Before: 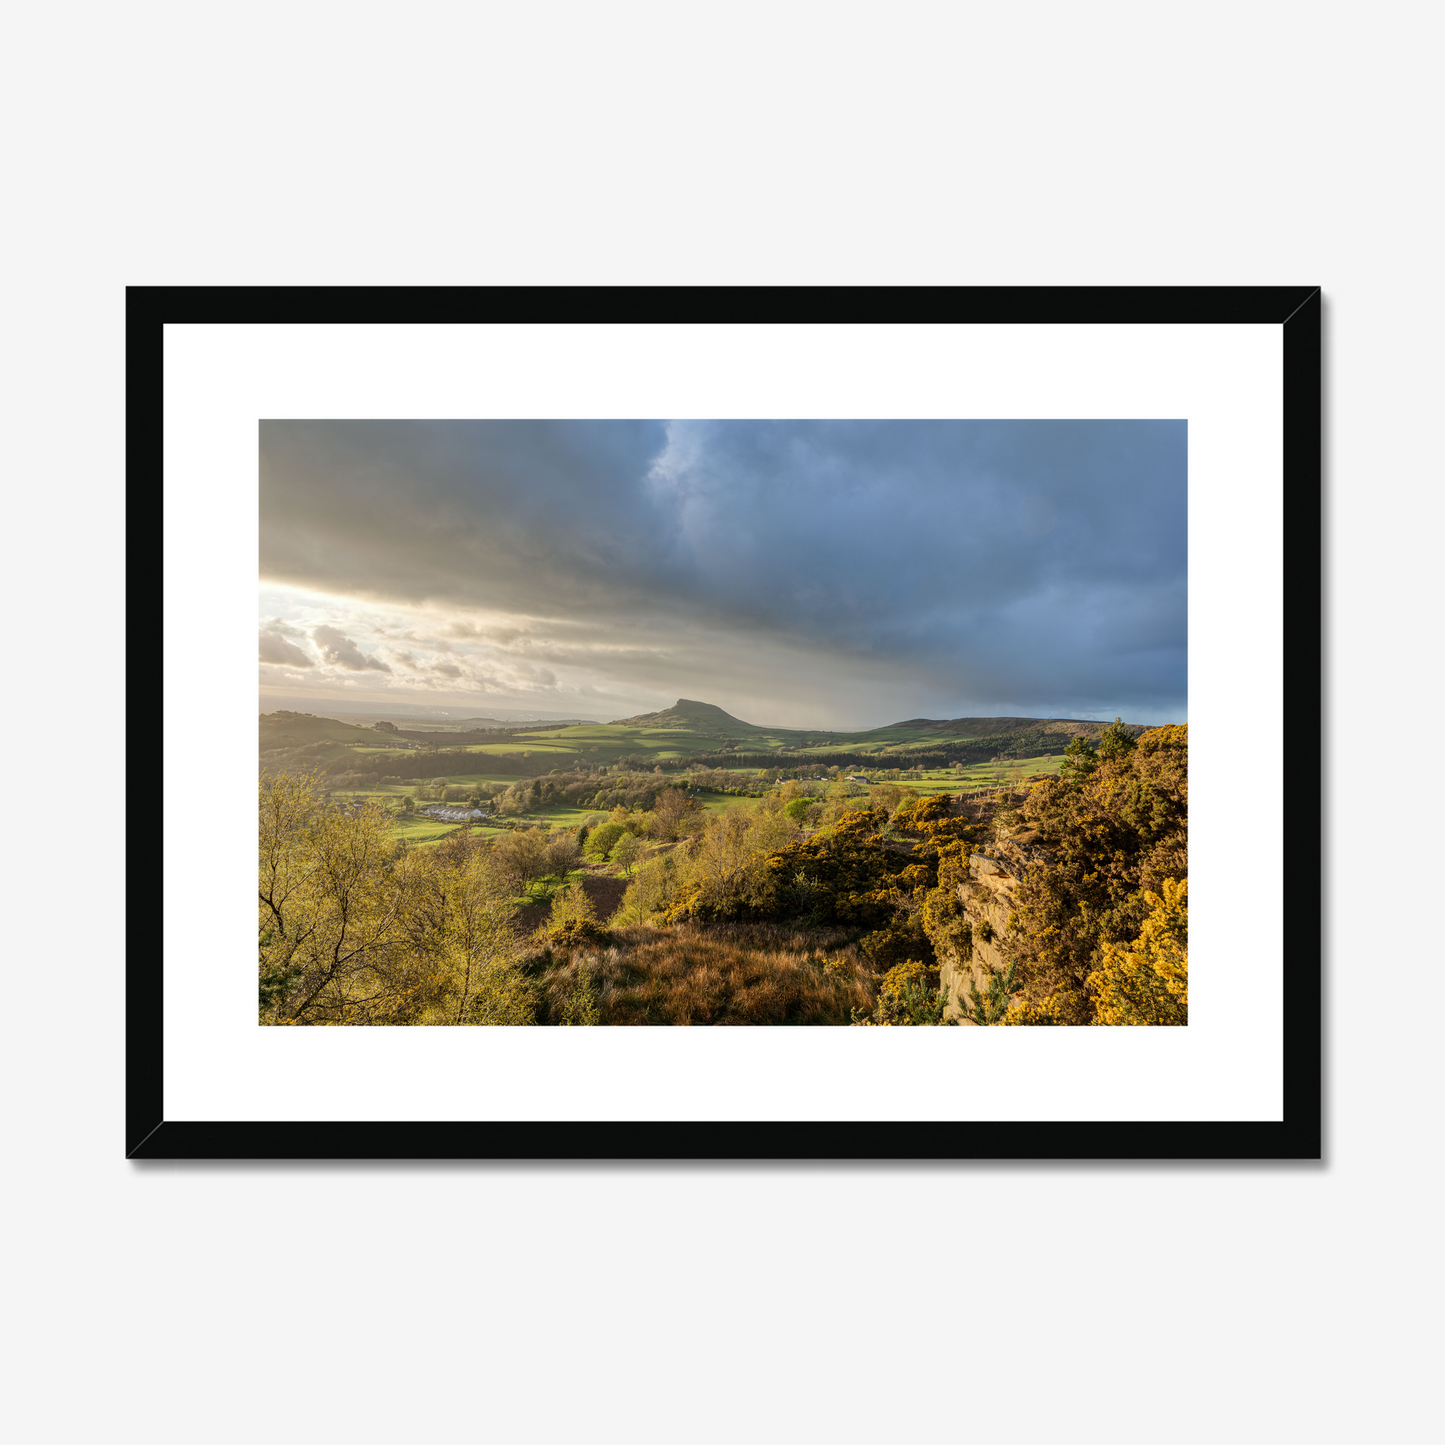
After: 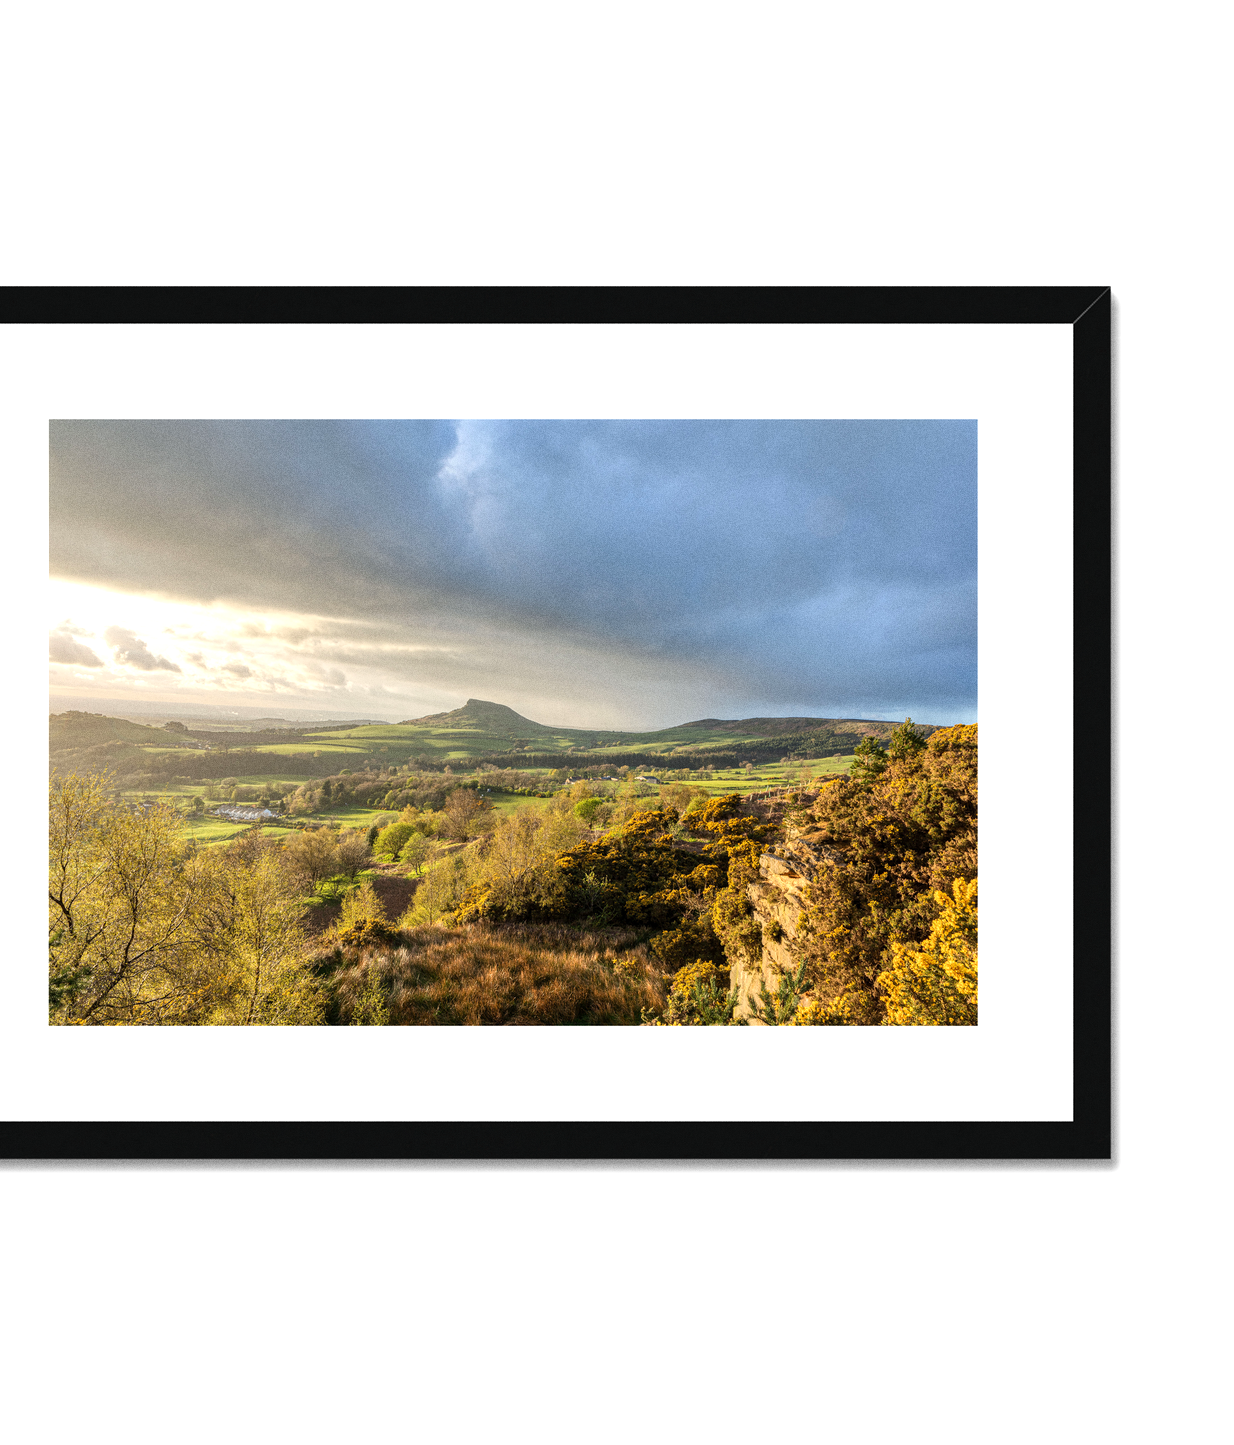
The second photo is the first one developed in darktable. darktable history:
exposure: exposure 0.574 EV, compensate highlight preservation false
grain: coarseness 0.09 ISO
crop and rotate: left 14.584%
